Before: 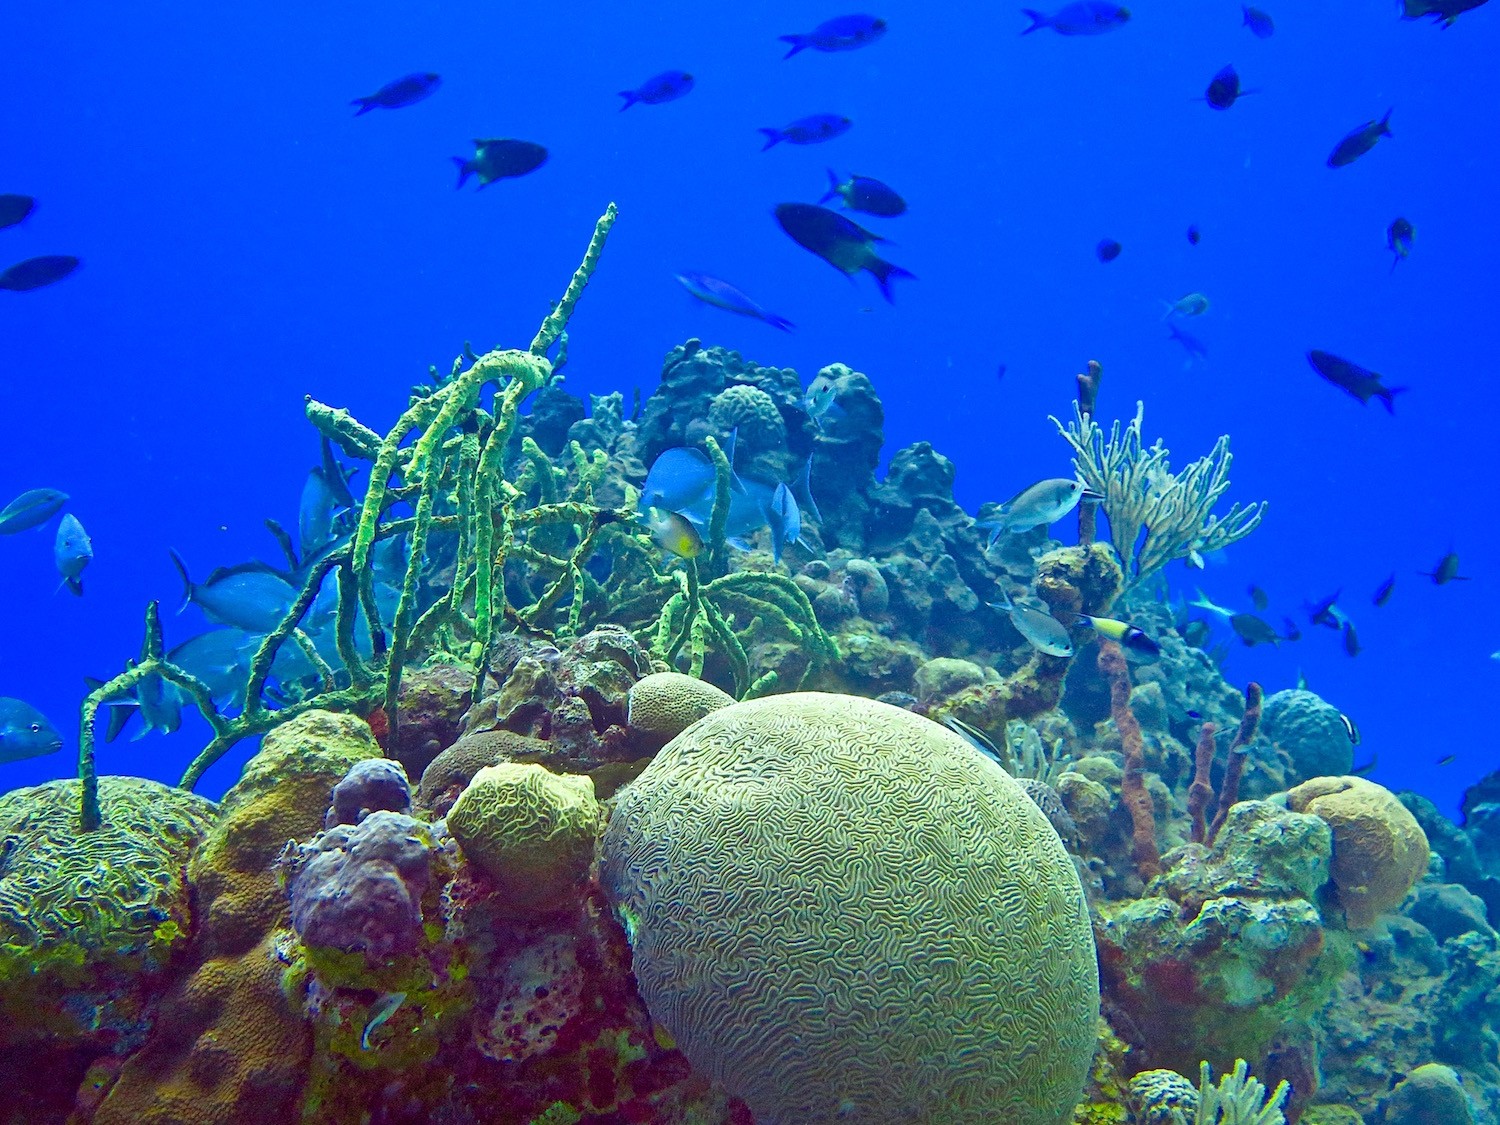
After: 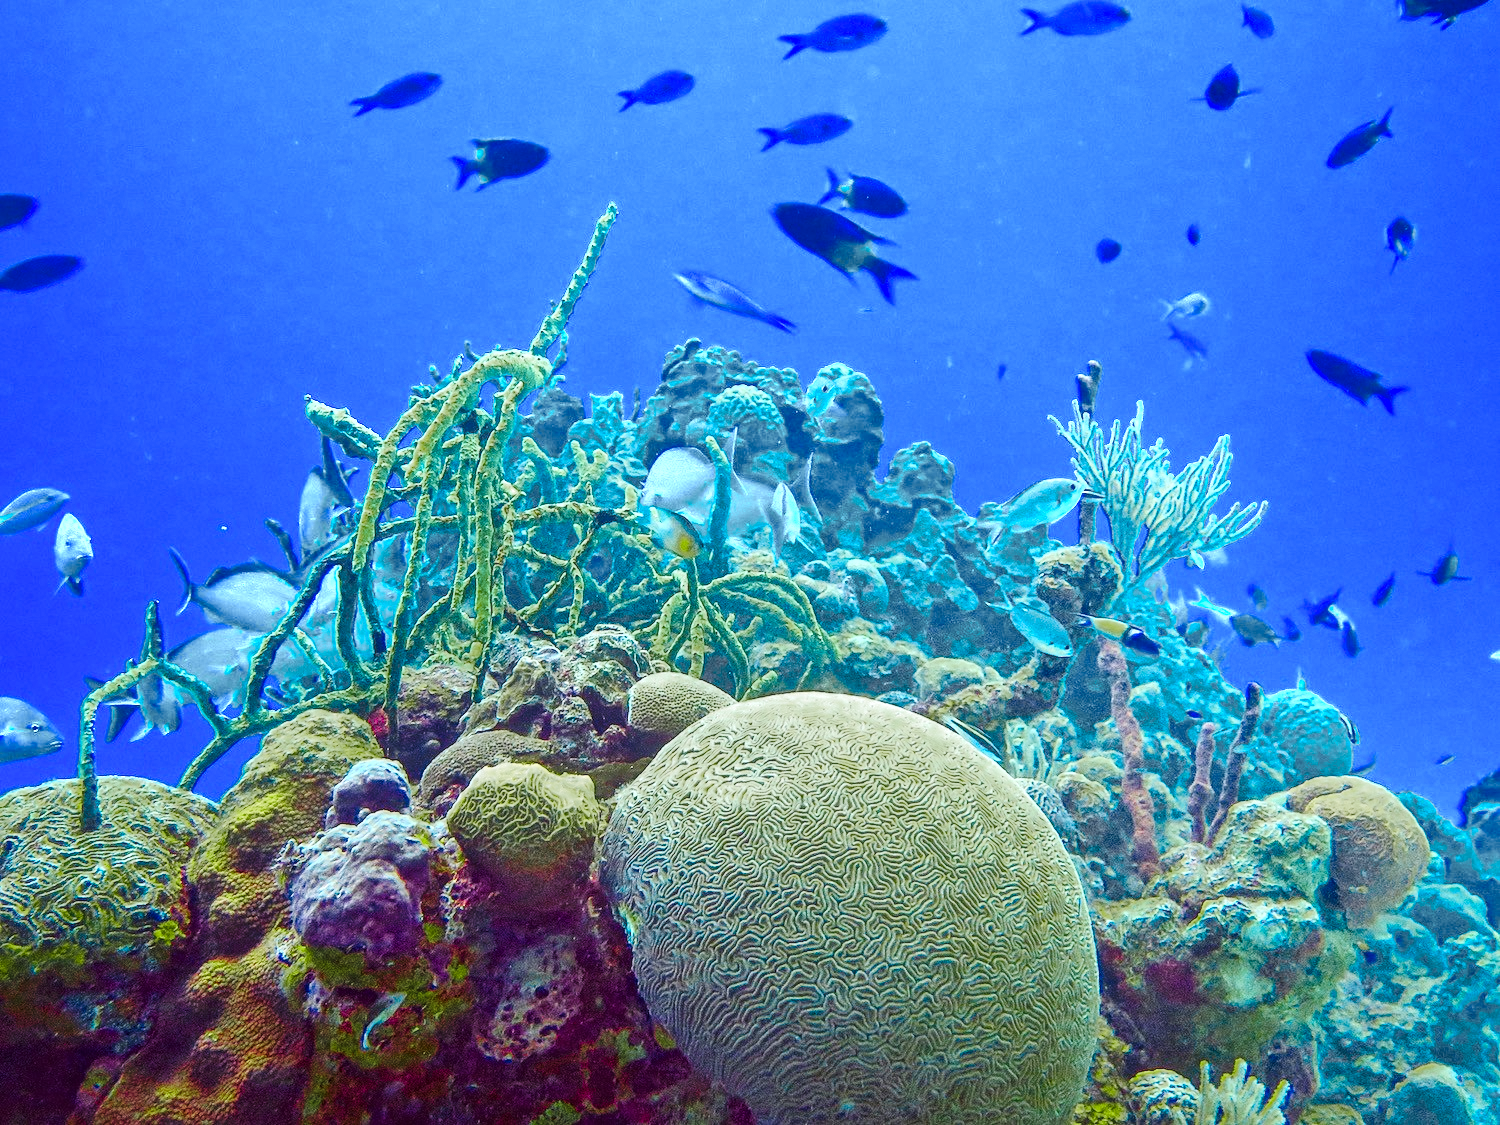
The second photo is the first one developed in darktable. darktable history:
contrast brightness saturation: contrast 0.2, brightness 0.16, saturation 0.22
color zones: curves: ch0 [(0, 0.533) (0.126, 0.533) (0.234, 0.533) (0.368, 0.357) (0.5, 0.5) (0.625, 0.5) (0.74, 0.637) (0.875, 0.5)]; ch1 [(0.004, 0.708) (0.129, 0.662) (0.25, 0.5) (0.375, 0.331) (0.496, 0.396) (0.625, 0.649) (0.739, 0.26) (0.875, 0.5) (1, 0.478)]; ch2 [(0, 0.409) (0.132, 0.403) (0.236, 0.558) (0.379, 0.448) (0.5, 0.5) (0.625, 0.5) (0.691, 0.39) (0.875, 0.5)]
local contrast: on, module defaults
tone curve: curves: ch0 [(0, 0) (0.003, 0.018) (0.011, 0.019) (0.025, 0.024) (0.044, 0.037) (0.069, 0.053) (0.1, 0.075) (0.136, 0.105) (0.177, 0.136) (0.224, 0.179) (0.277, 0.244) (0.335, 0.319) (0.399, 0.4) (0.468, 0.495) (0.543, 0.58) (0.623, 0.671) (0.709, 0.757) (0.801, 0.838) (0.898, 0.913) (1, 1)], preserve colors none
